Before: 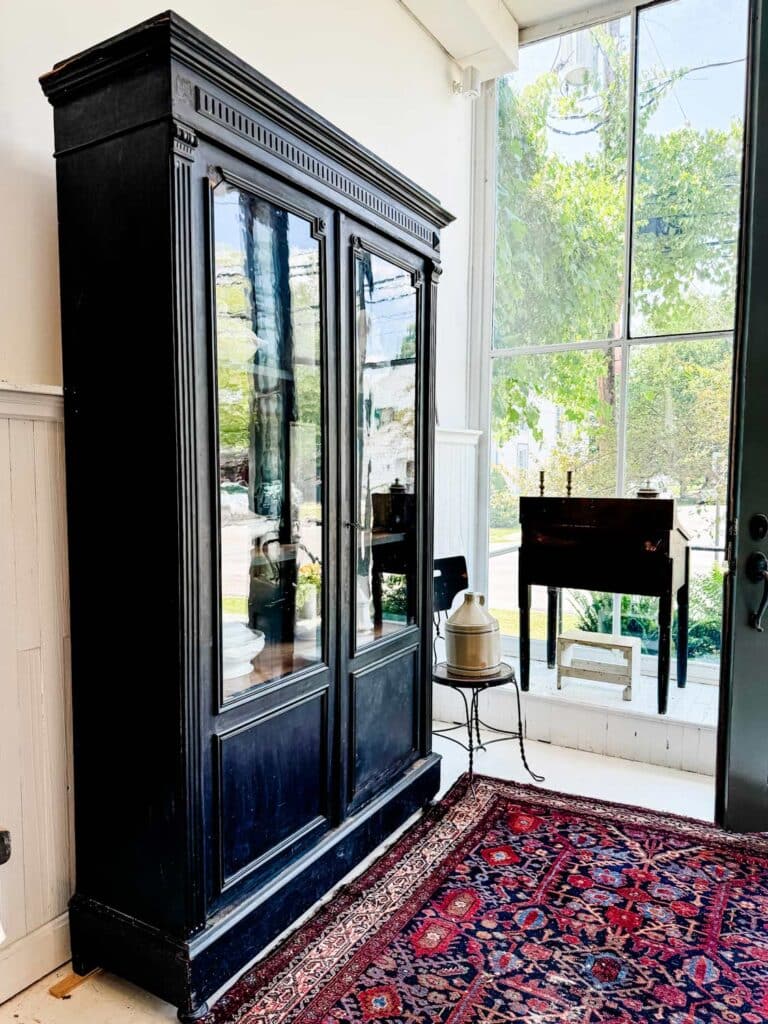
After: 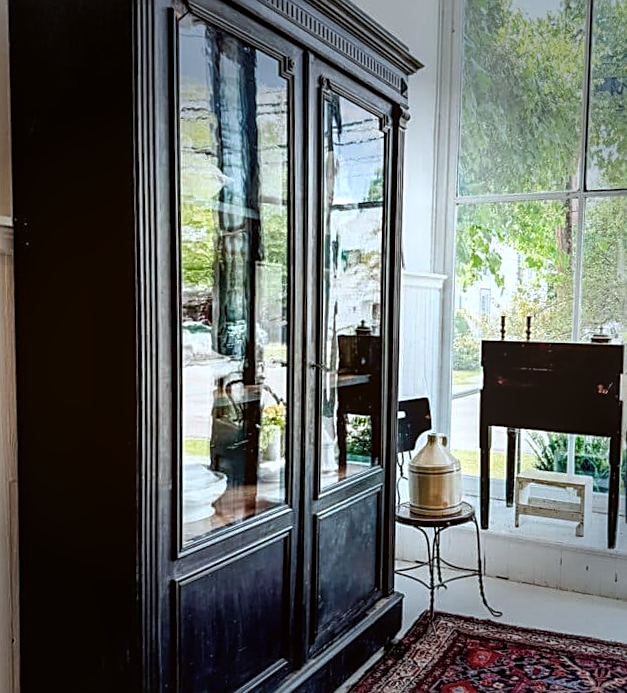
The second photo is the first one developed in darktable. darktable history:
rotate and perspective: rotation 0.679°, lens shift (horizontal) 0.136, crop left 0.009, crop right 0.991, crop top 0.078, crop bottom 0.95
exposure: exposure 0.161 EV, compensate highlight preservation false
crop: left 7.856%, top 11.836%, right 10.12%, bottom 15.387%
sharpen: on, module defaults
color correction: highlights a* -3.28, highlights b* -6.24, shadows a* 3.1, shadows b* 5.19
vignetting: fall-off start 70.97%, brightness -0.584, saturation -0.118, width/height ratio 1.333
local contrast: on, module defaults
